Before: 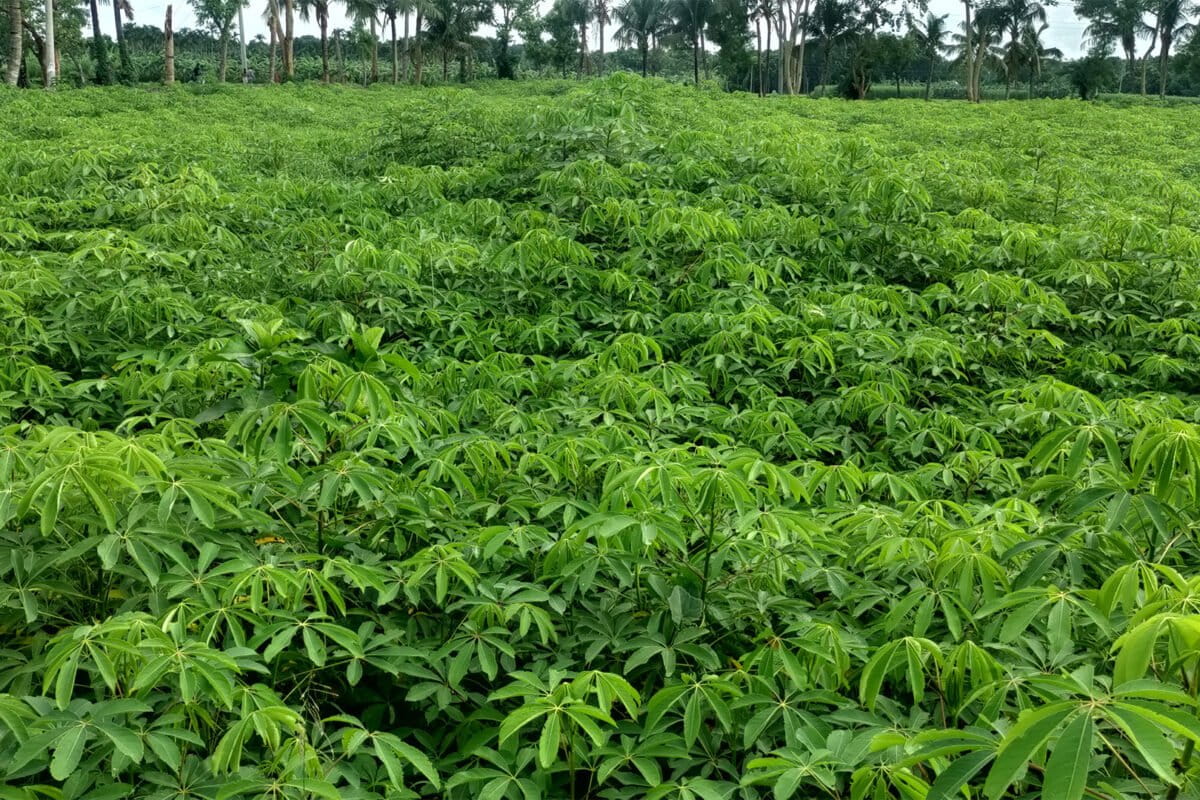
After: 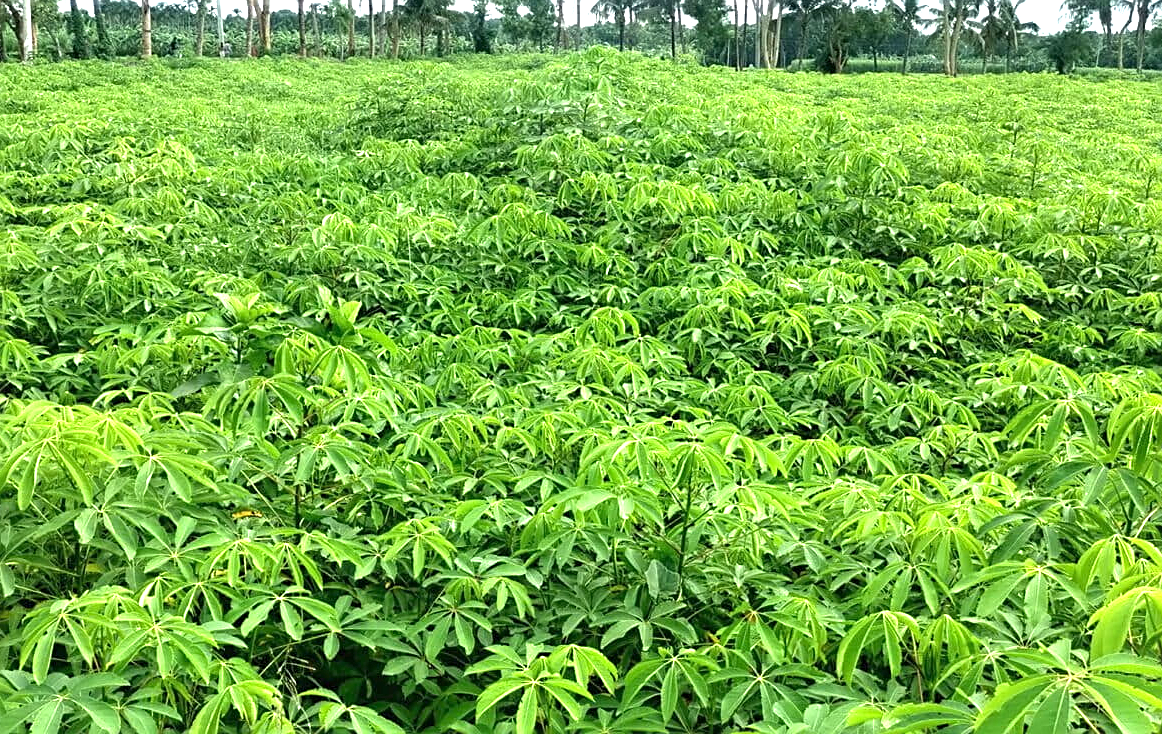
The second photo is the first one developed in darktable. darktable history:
crop: left 1.964%, top 3.251%, right 1.122%, bottom 4.933%
exposure: black level correction 0, exposure 1.2 EV, compensate exposure bias true, compensate highlight preservation false
sharpen: on, module defaults
